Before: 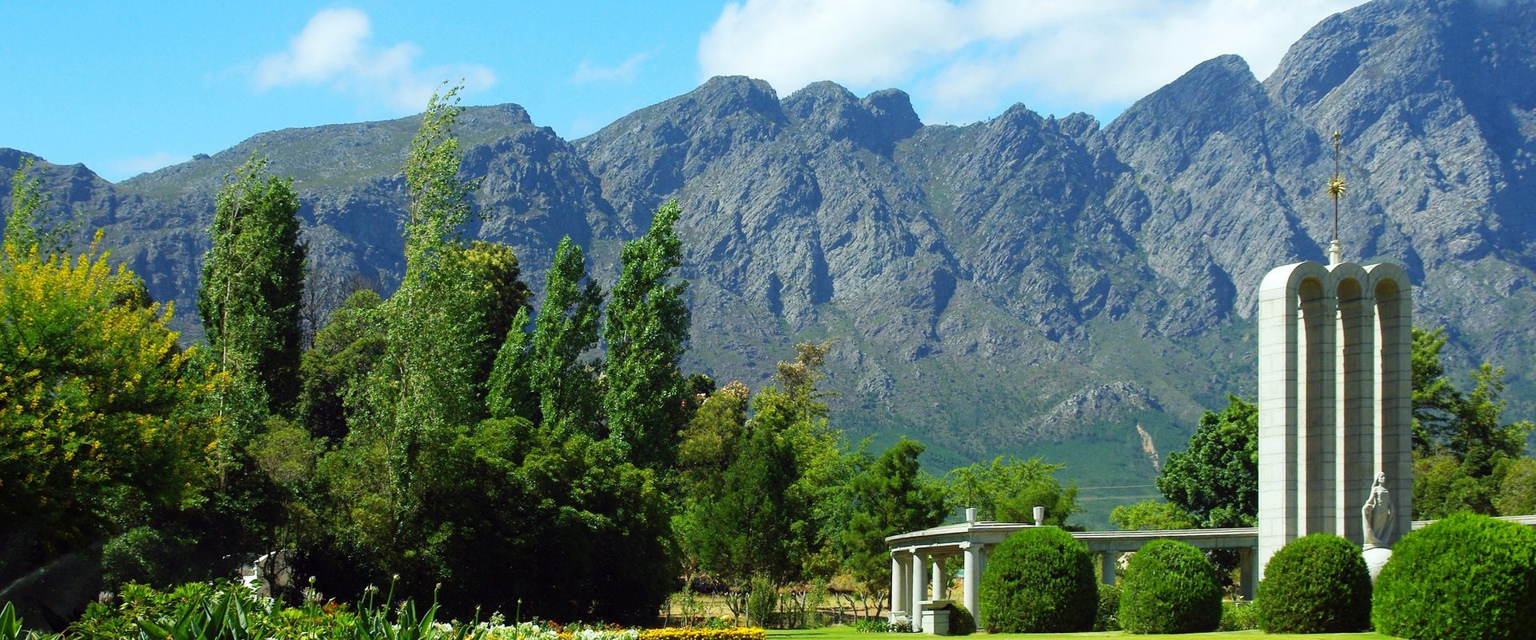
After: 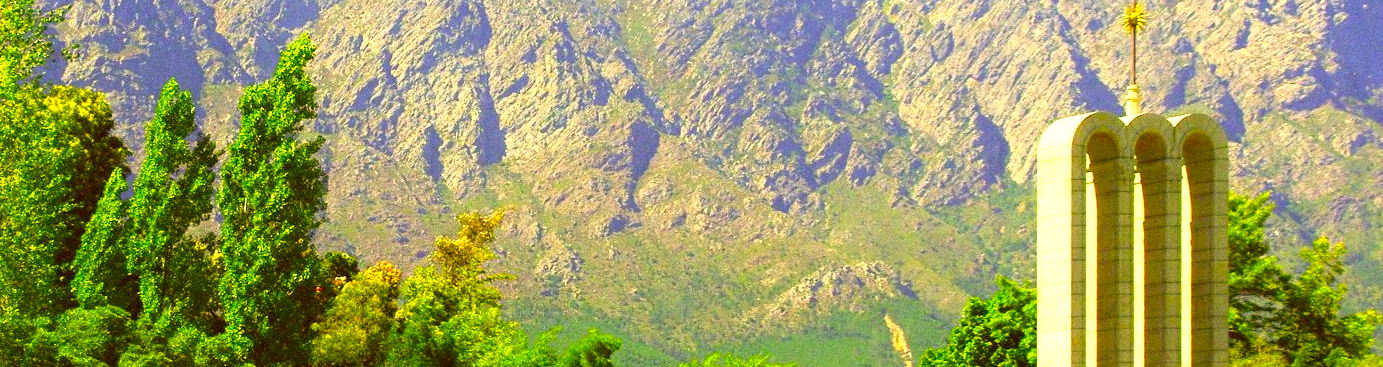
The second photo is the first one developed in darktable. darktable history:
tone equalizer: on, module defaults
exposure: black level correction 0, exposure 1.2 EV, compensate highlight preservation false
grain: mid-tones bias 0%
crop and rotate: left 27.938%, top 27.046%, bottom 27.046%
color correction: highlights a* 10.44, highlights b* 30.04, shadows a* 2.73, shadows b* 17.51, saturation 1.72
